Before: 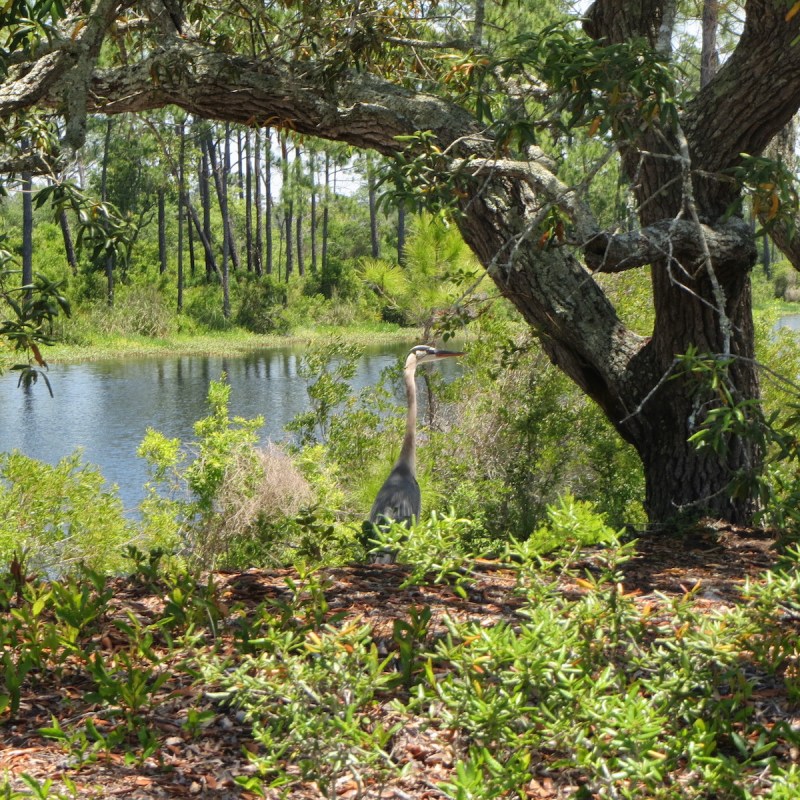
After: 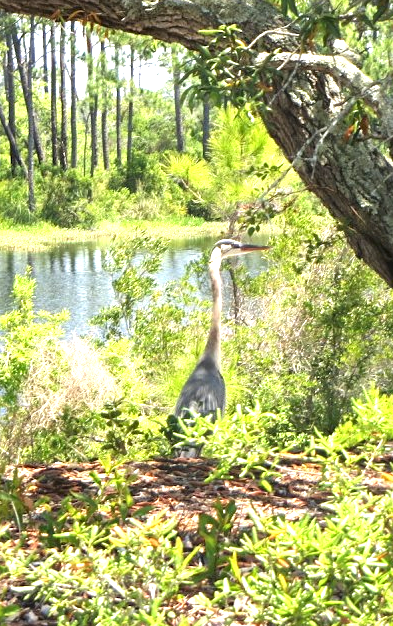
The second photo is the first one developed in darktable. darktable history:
crop and rotate: angle 0.021°, left 24.398%, top 13.241%, right 26.4%, bottom 8.392%
exposure: black level correction 0, exposure 1.287 EV, compensate highlight preservation false
sharpen: amount 0.203
